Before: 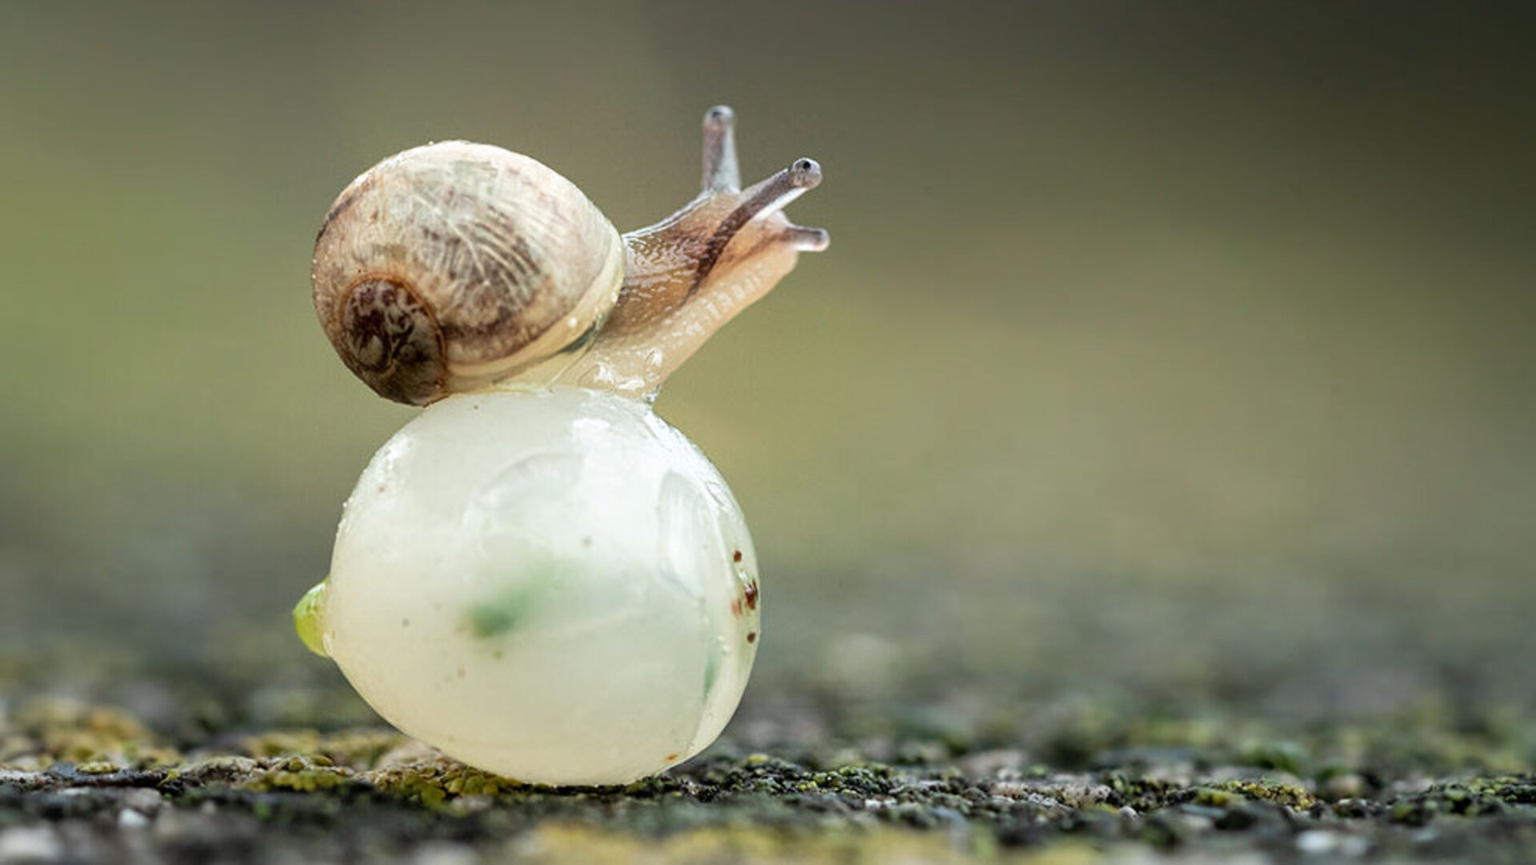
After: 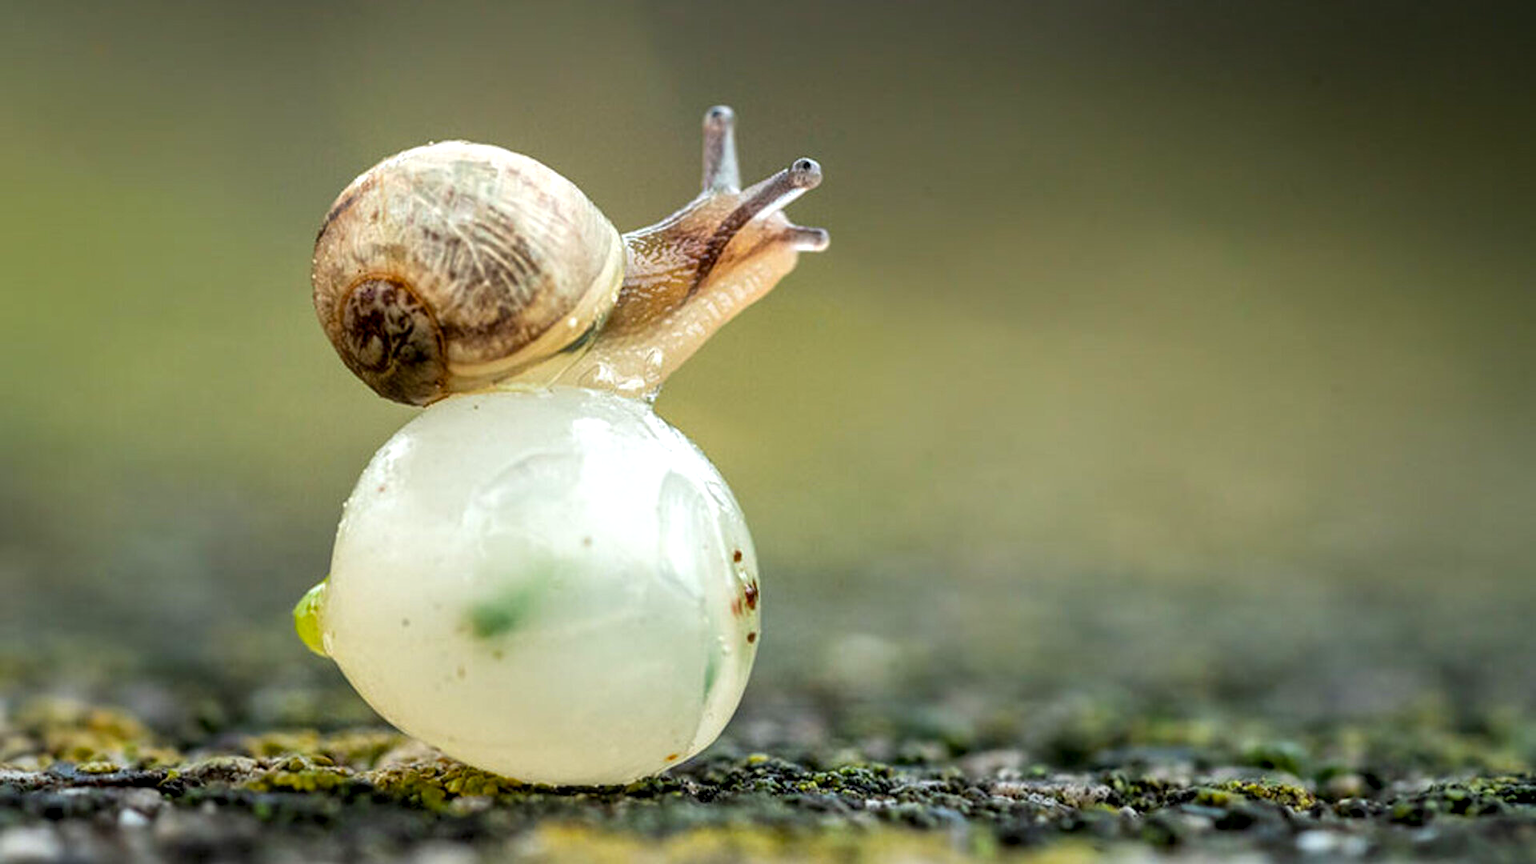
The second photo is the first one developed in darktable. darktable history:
local contrast: detail 130%
color balance rgb: perceptual saturation grading › global saturation 25%, global vibrance 20%
